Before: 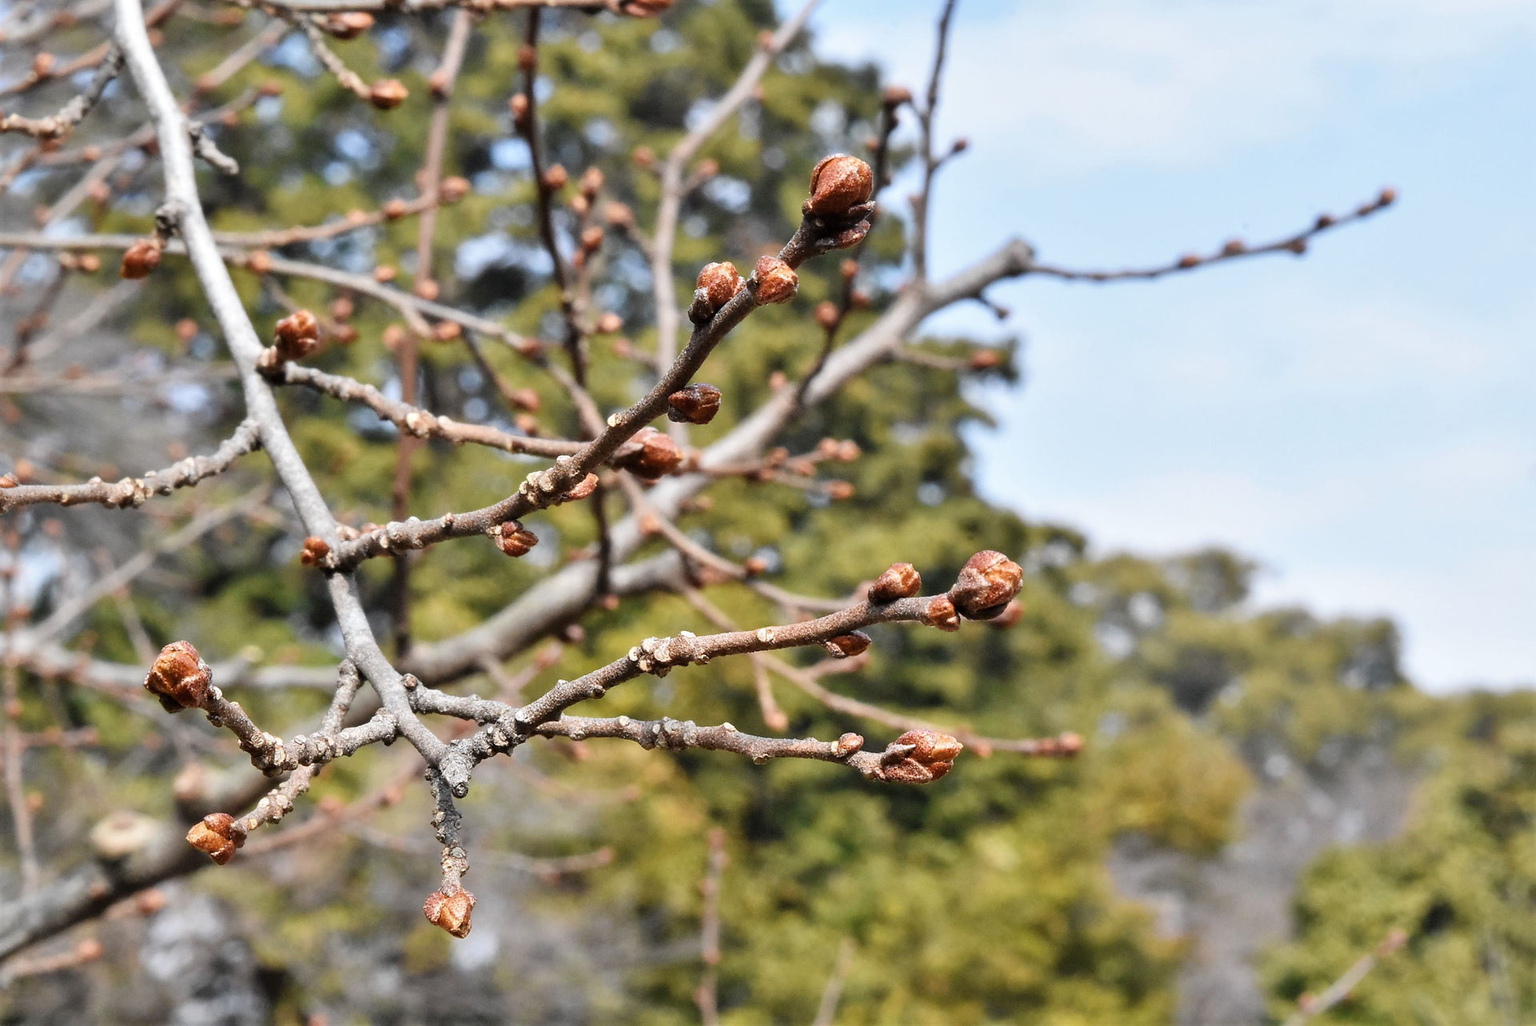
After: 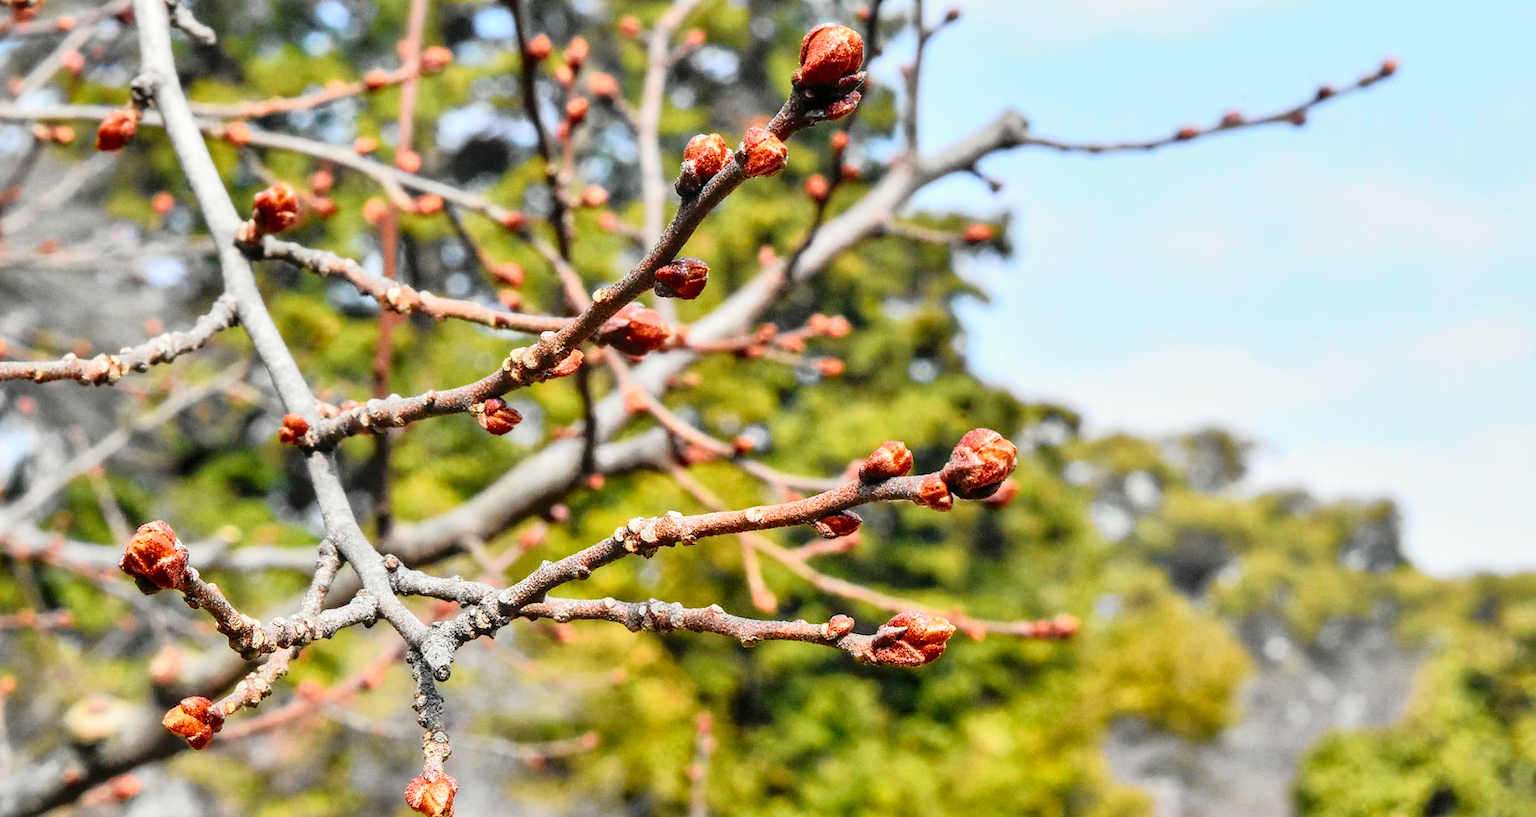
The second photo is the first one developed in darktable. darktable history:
crop and rotate: left 1.814%, top 12.818%, right 0.25%, bottom 9.225%
tone curve: curves: ch0 [(0, 0.012) (0.144, 0.137) (0.326, 0.386) (0.489, 0.573) (0.656, 0.763) (0.849, 0.902) (1, 0.974)]; ch1 [(0, 0) (0.366, 0.367) (0.475, 0.453) (0.494, 0.493) (0.504, 0.497) (0.544, 0.579) (0.562, 0.619) (0.622, 0.694) (1, 1)]; ch2 [(0, 0) (0.333, 0.346) (0.375, 0.375) (0.424, 0.43) (0.476, 0.492) (0.502, 0.503) (0.533, 0.541) (0.572, 0.615) (0.605, 0.656) (0.641, 0.709) (1, 1)], color space Lab, independent channels, preserve colors none
local contrast: on, module defaults
white balance: red 0.982, blue 1.018
color correction: highlights a* 0.816, highlights b* 2.78, saturation 1.1
